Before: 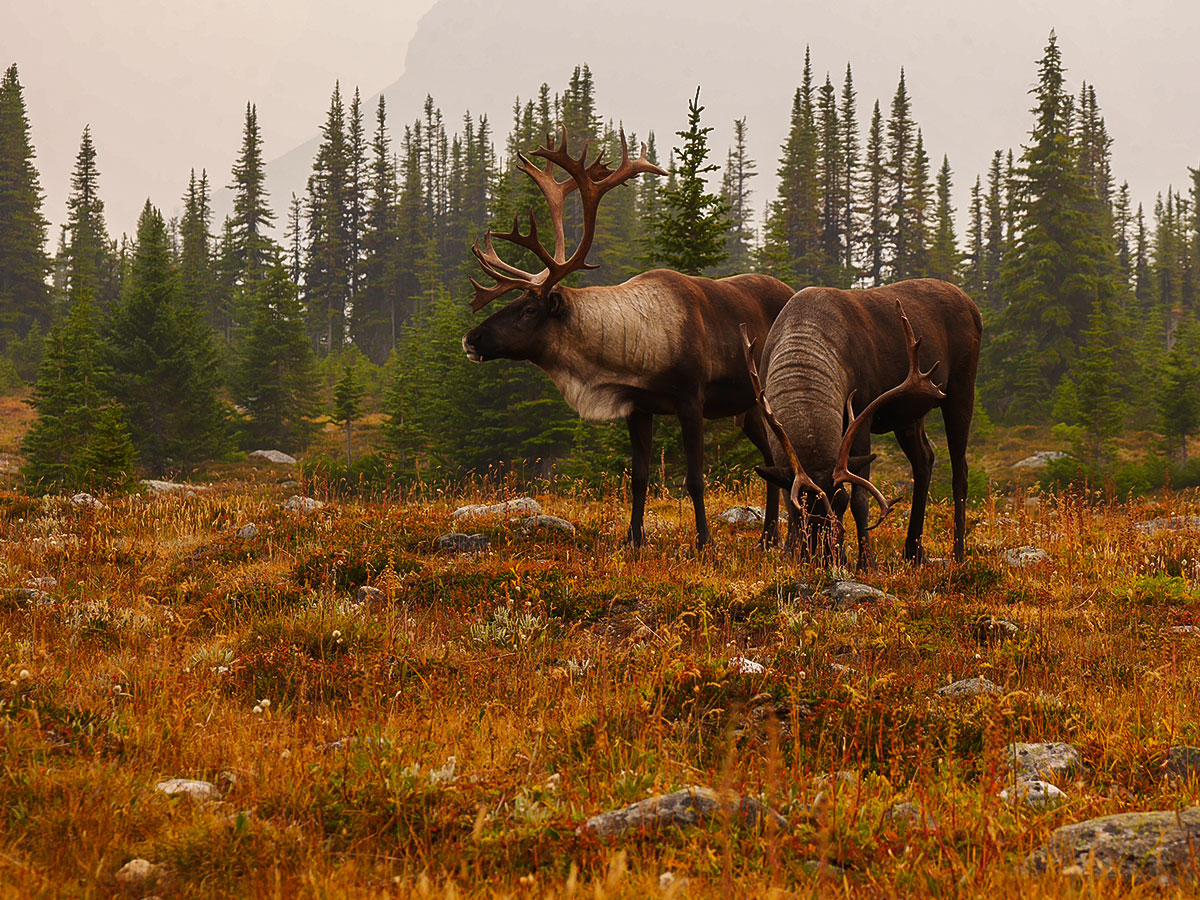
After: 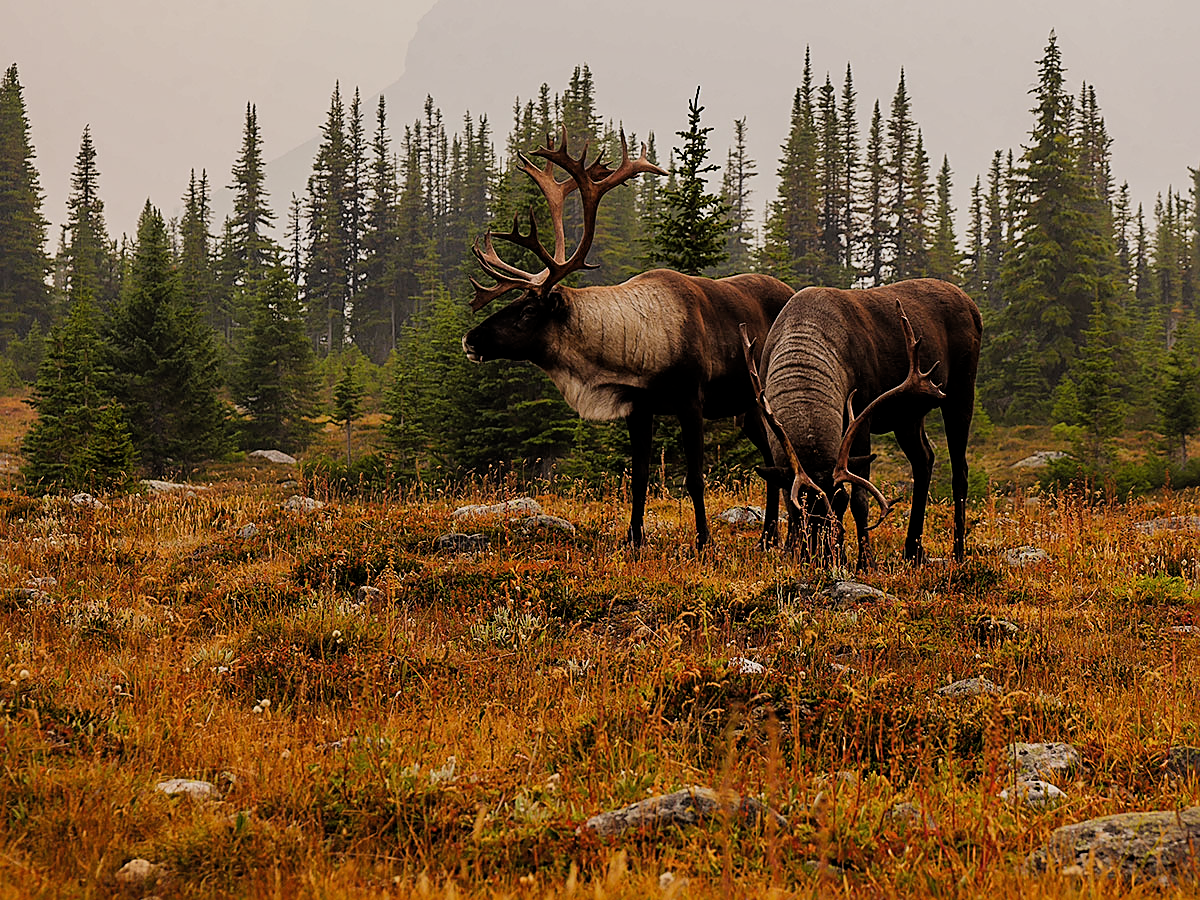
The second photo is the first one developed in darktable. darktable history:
shadows and highlights: shadows 25.92, highlights -25.94
filmic rgb: black relative exposure -7.71 EV, white relative exposure 4.43 EV, target black luminance 0%, hardness 3.76, latitude 50.56%, contrast 1.067, highlights saturation mix 9.56%, shadows ↔ highlights balance -0.232%
sharpen: on, module defaults
